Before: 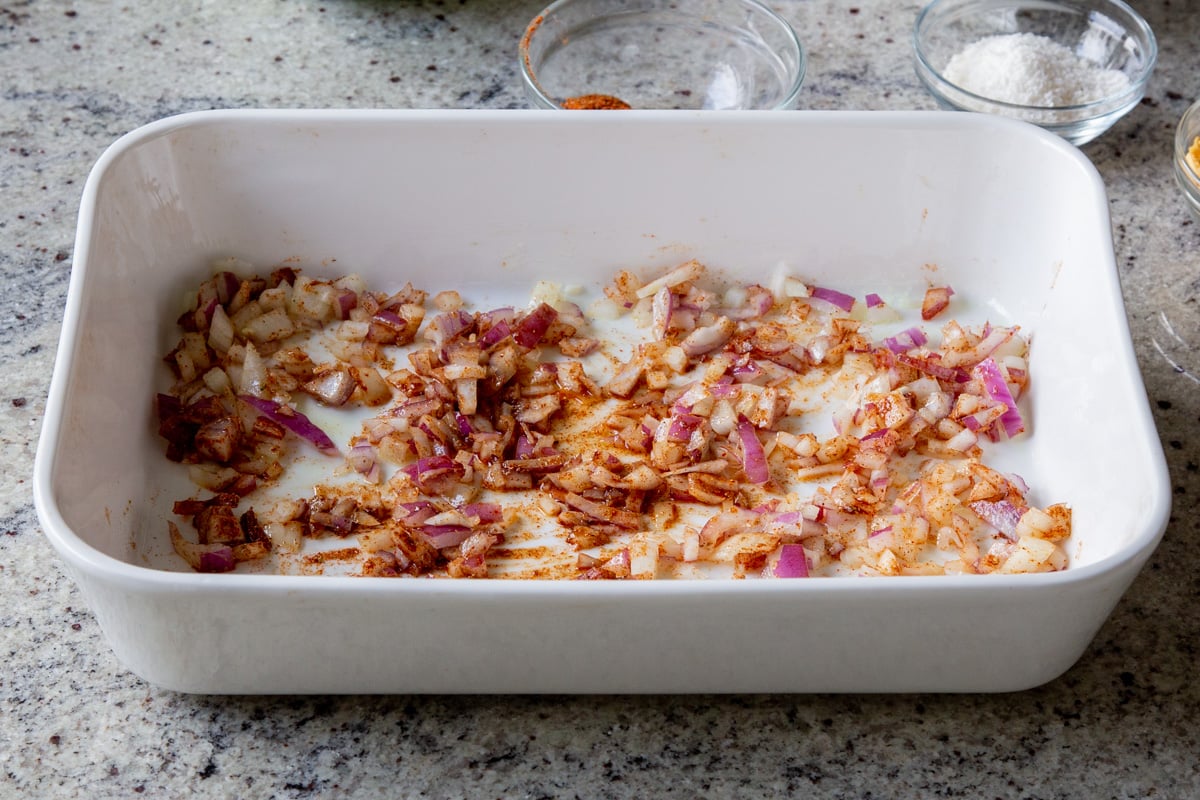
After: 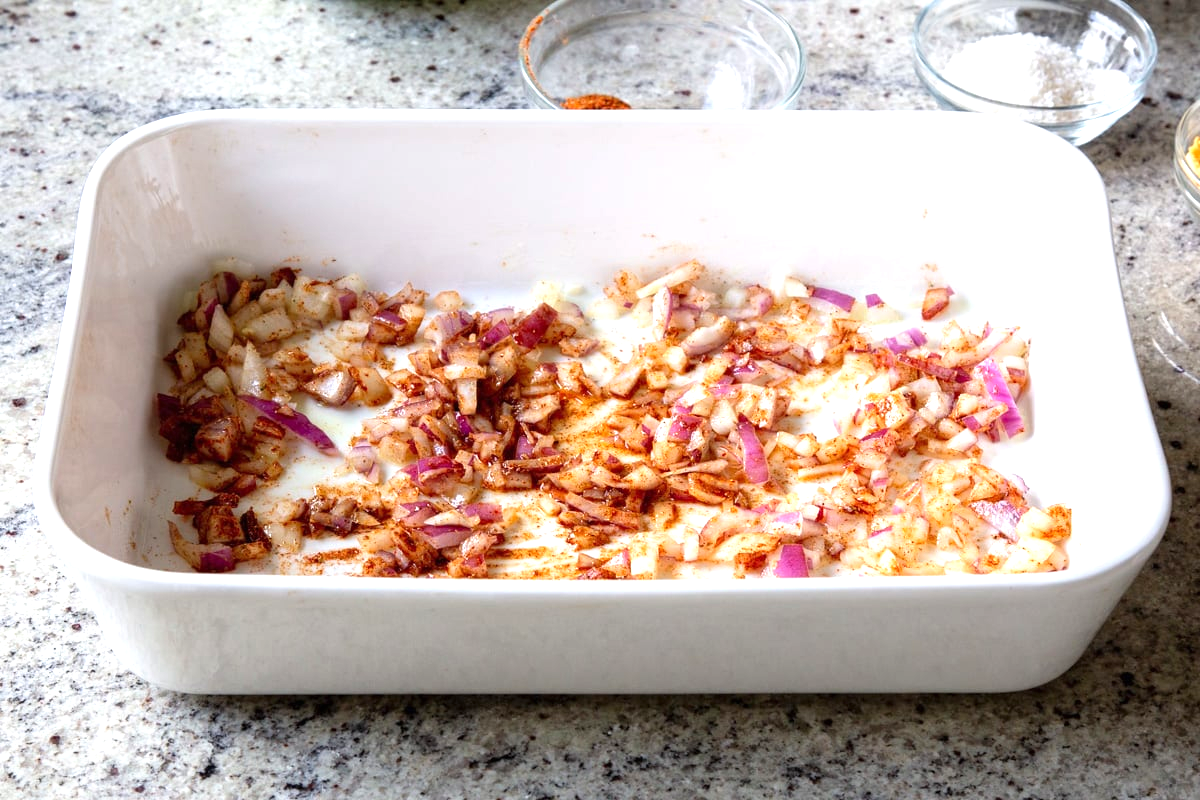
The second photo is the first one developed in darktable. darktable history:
levels: levels [0, 0.476, 0.951]
exposure: black level correction 0, exposure 0.7 EV, compensate exposure bias true, compensate highlight preservation false
